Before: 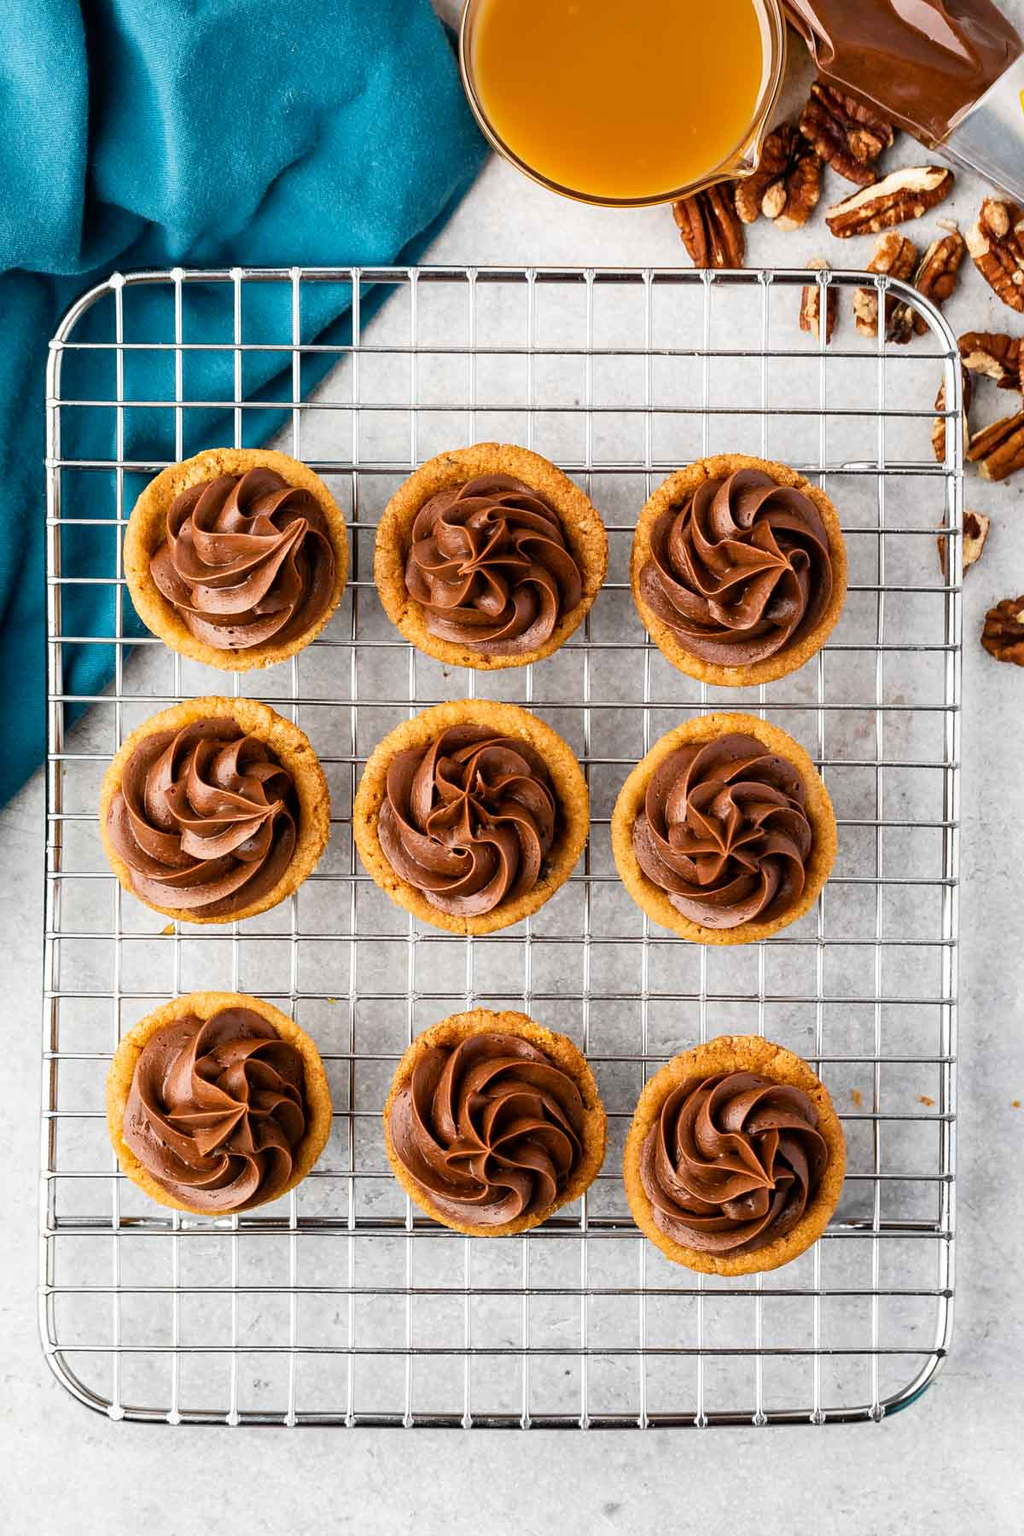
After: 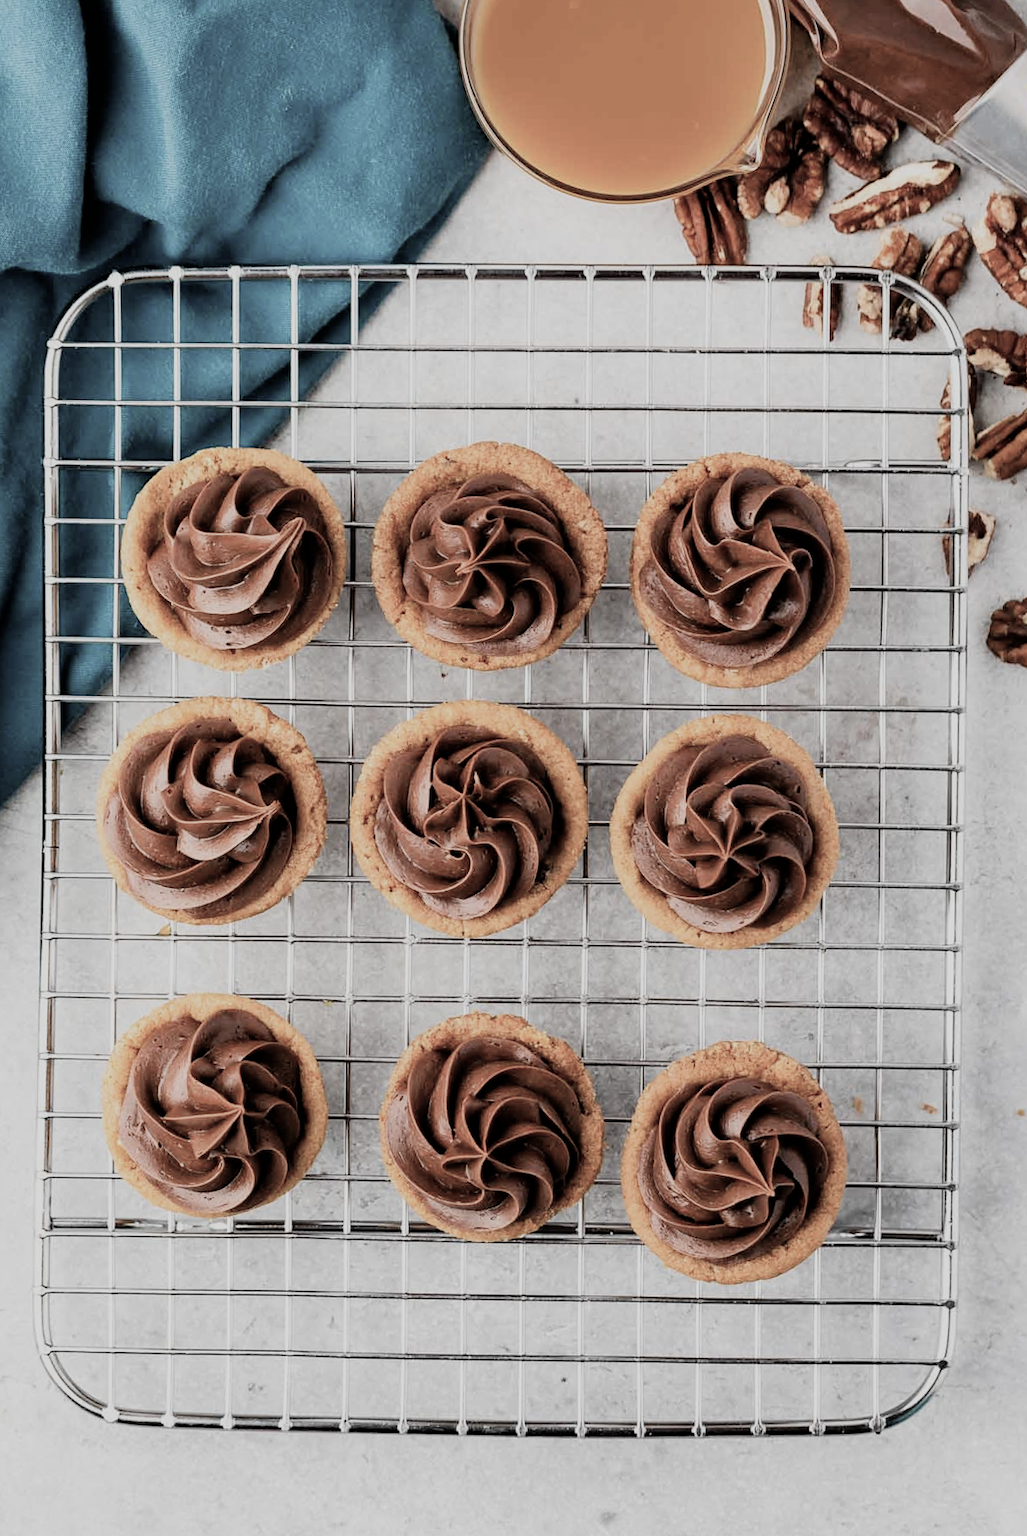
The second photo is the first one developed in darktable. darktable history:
color balance rgb: linear chroma grading › global chroma -16.06%, perceptual saturation grading › global saturation -32.85%, global vibrance -23.56%
filmic rgb: black relative exposure -7.65 EV, white relative exposure 4.56 EV, hardness 3.61, contrast 1.05
rotate and perspective: rotation 0.192°, lens shift (horizontal) -0.015, crop left 0.005, crop right 0.996, crop top 0.006, crop bottom 0.99
